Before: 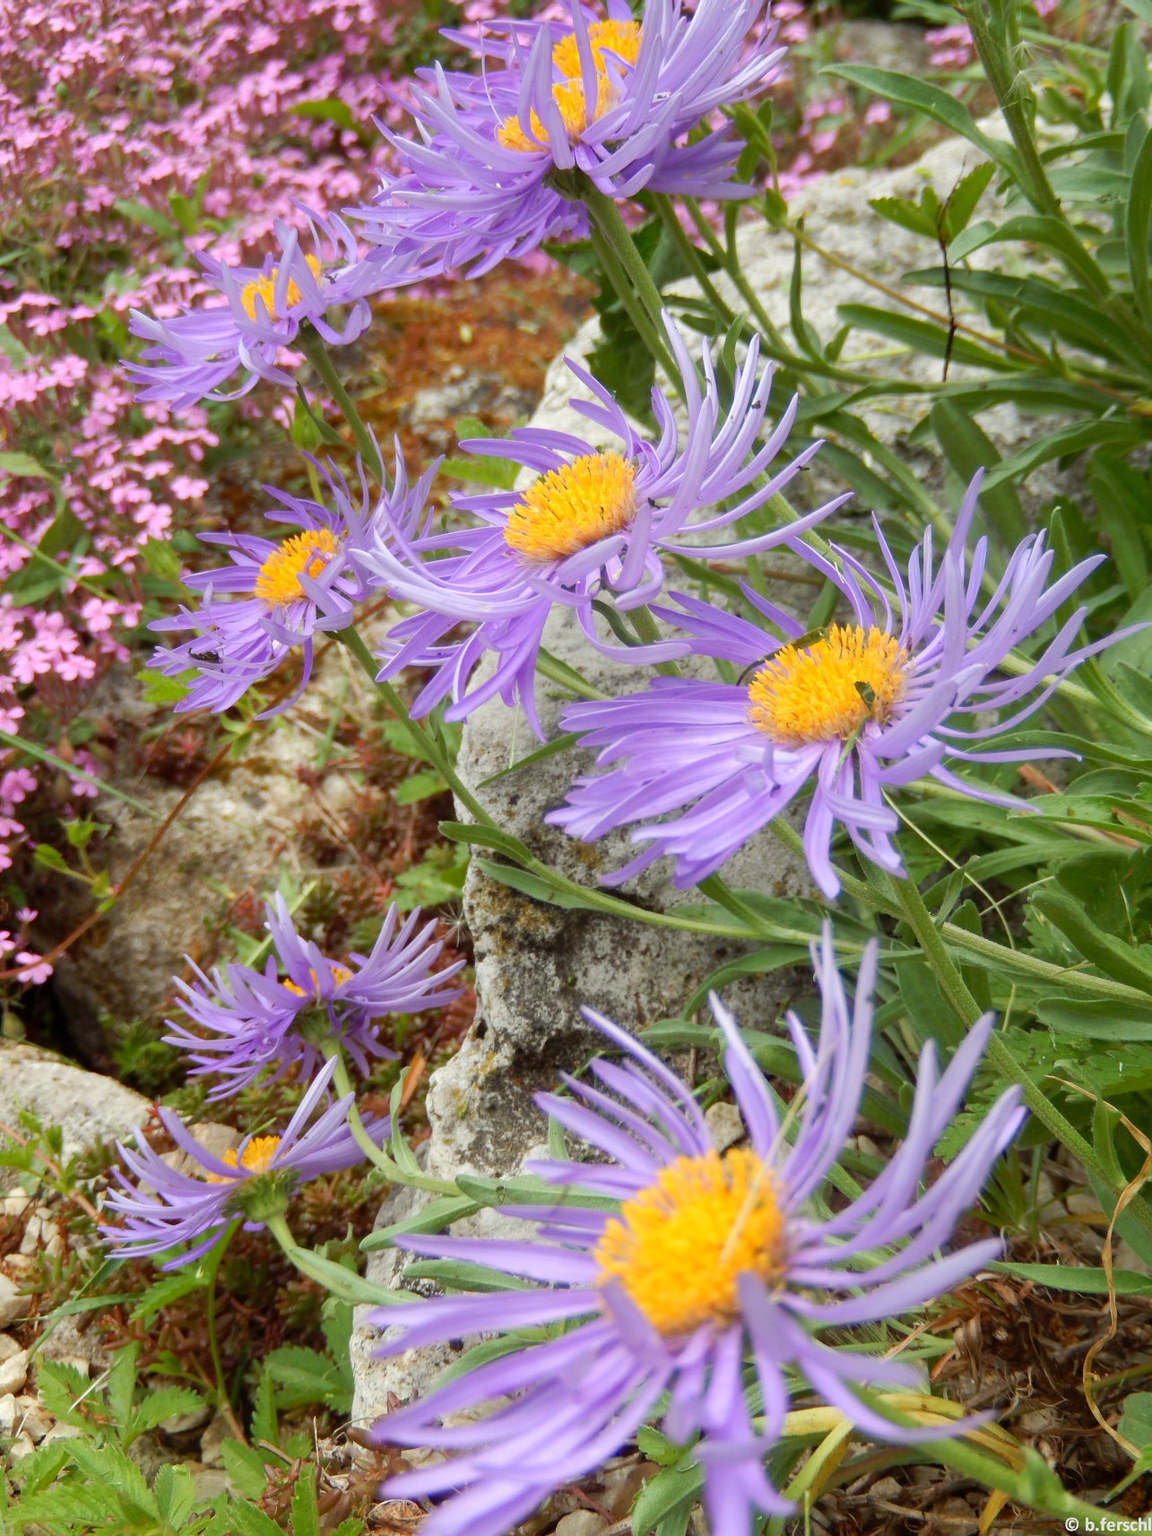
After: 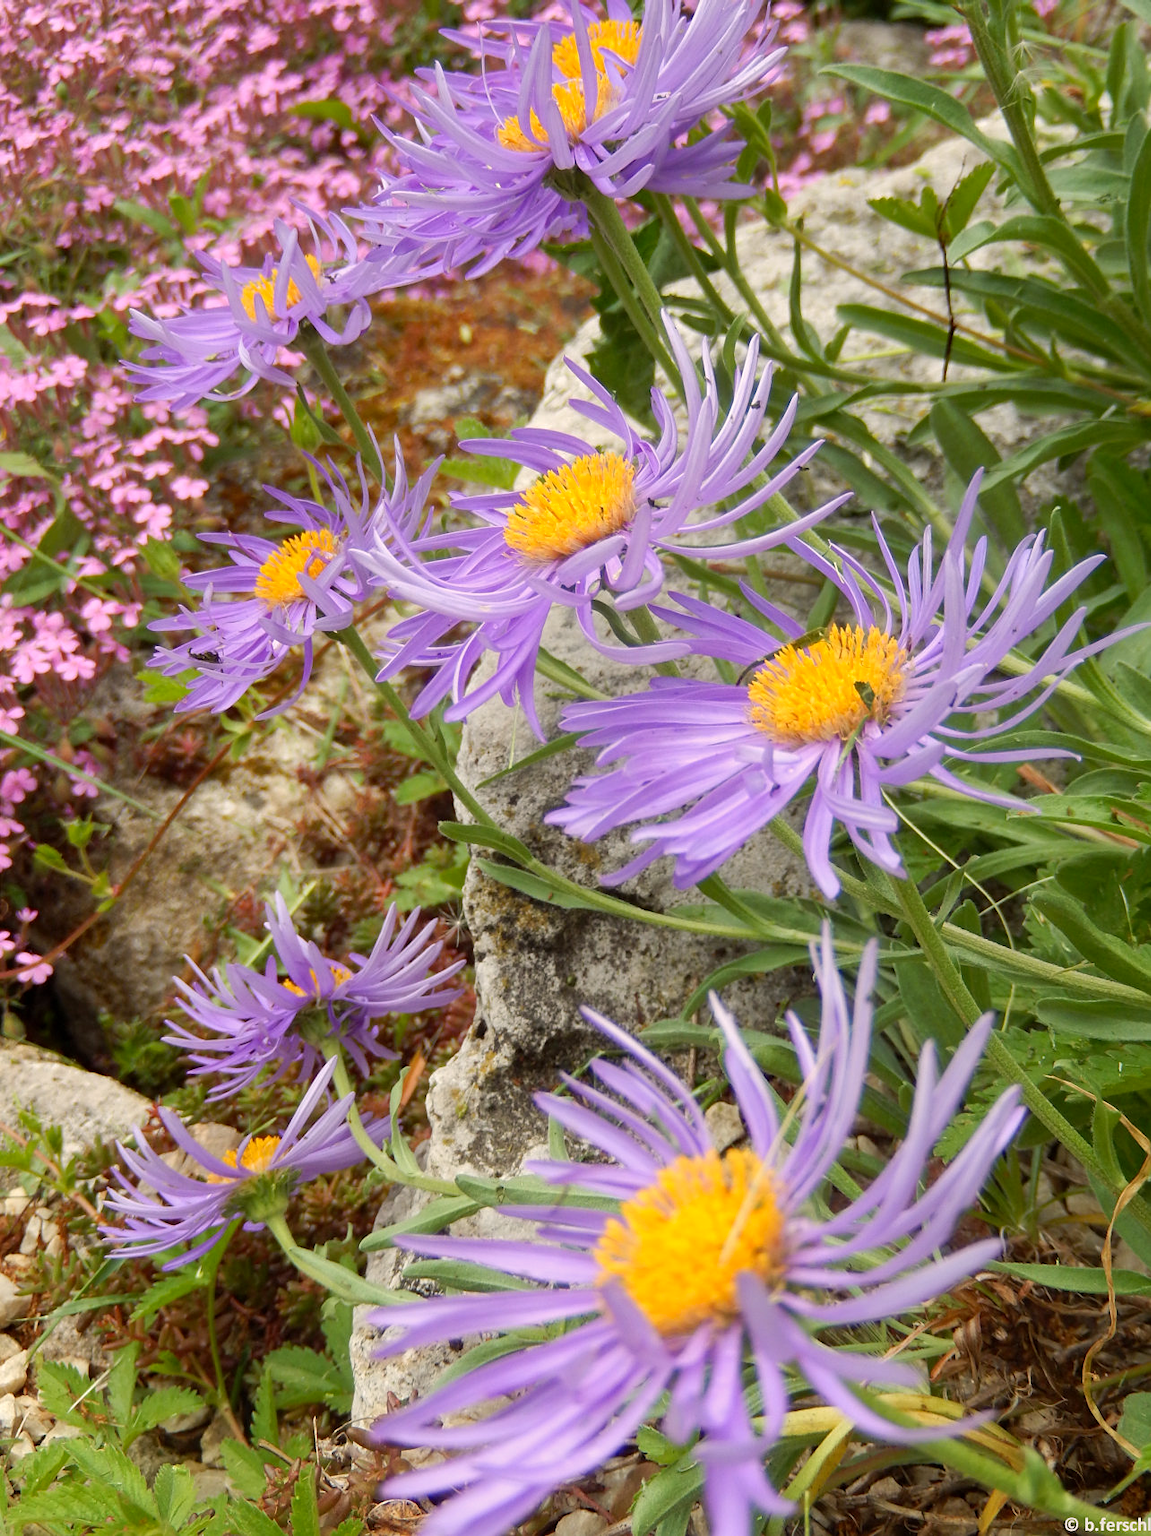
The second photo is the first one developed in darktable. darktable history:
color correction: highlights a* 3.6, highlights b* 5.15
sharpen: amount 0.201
